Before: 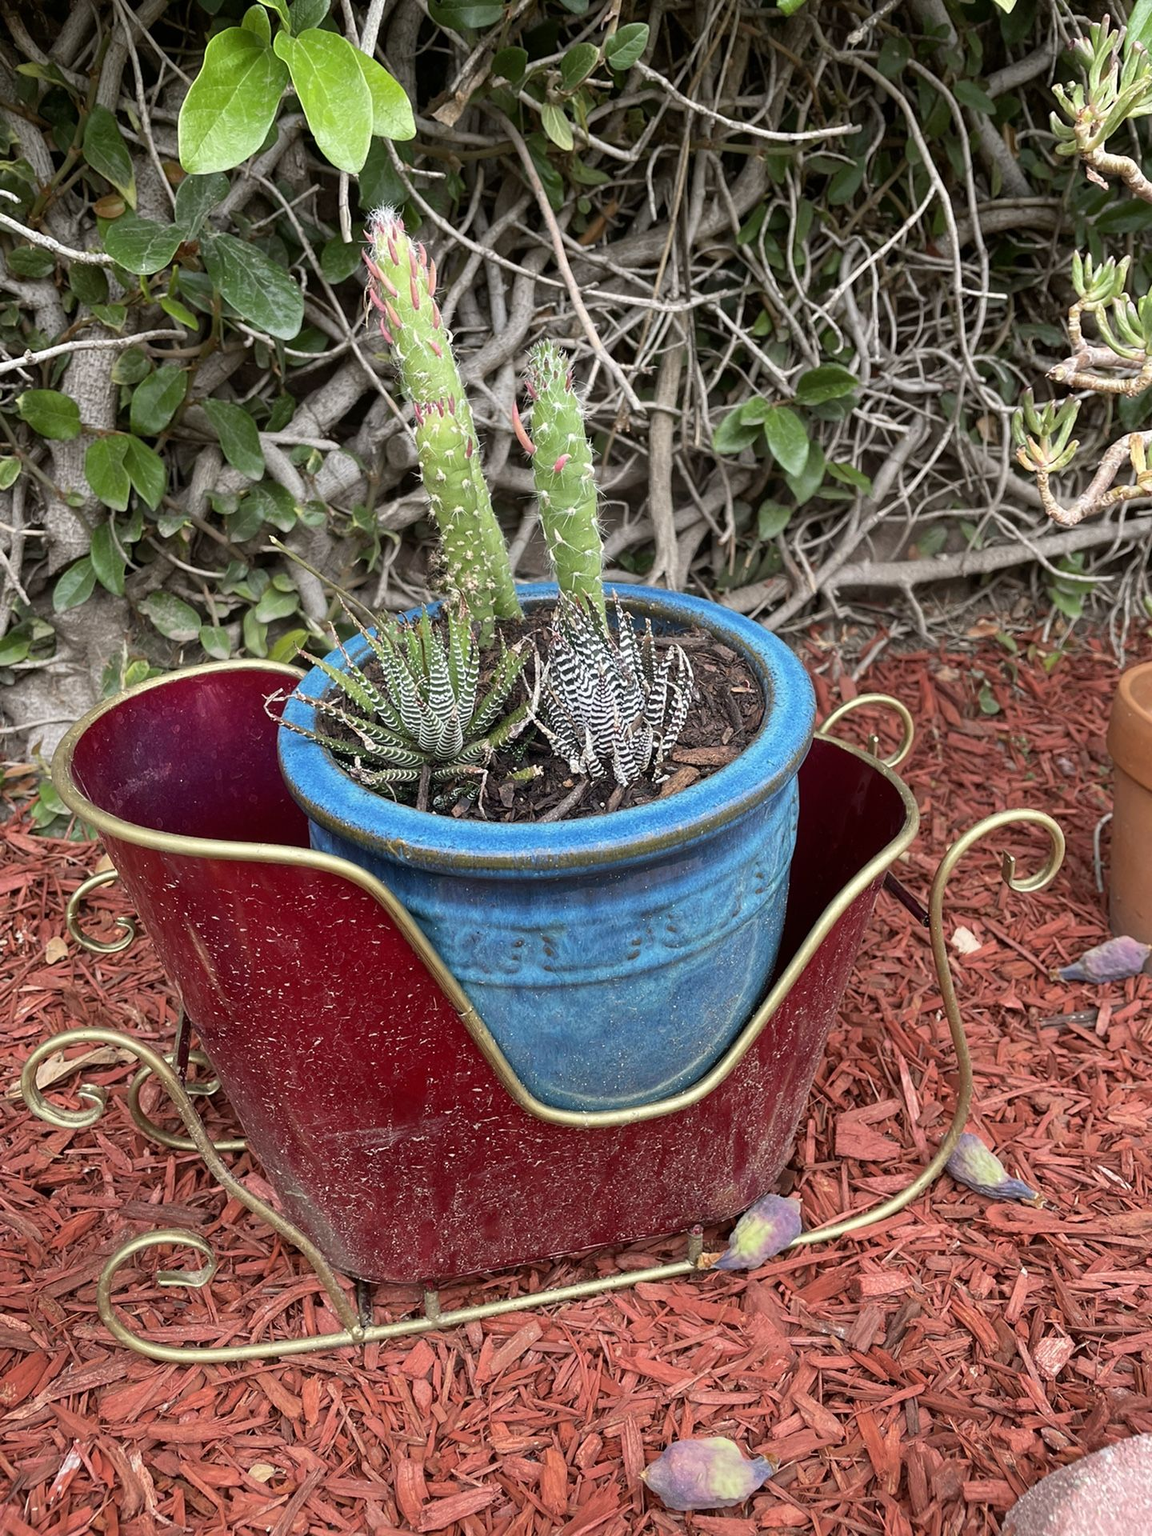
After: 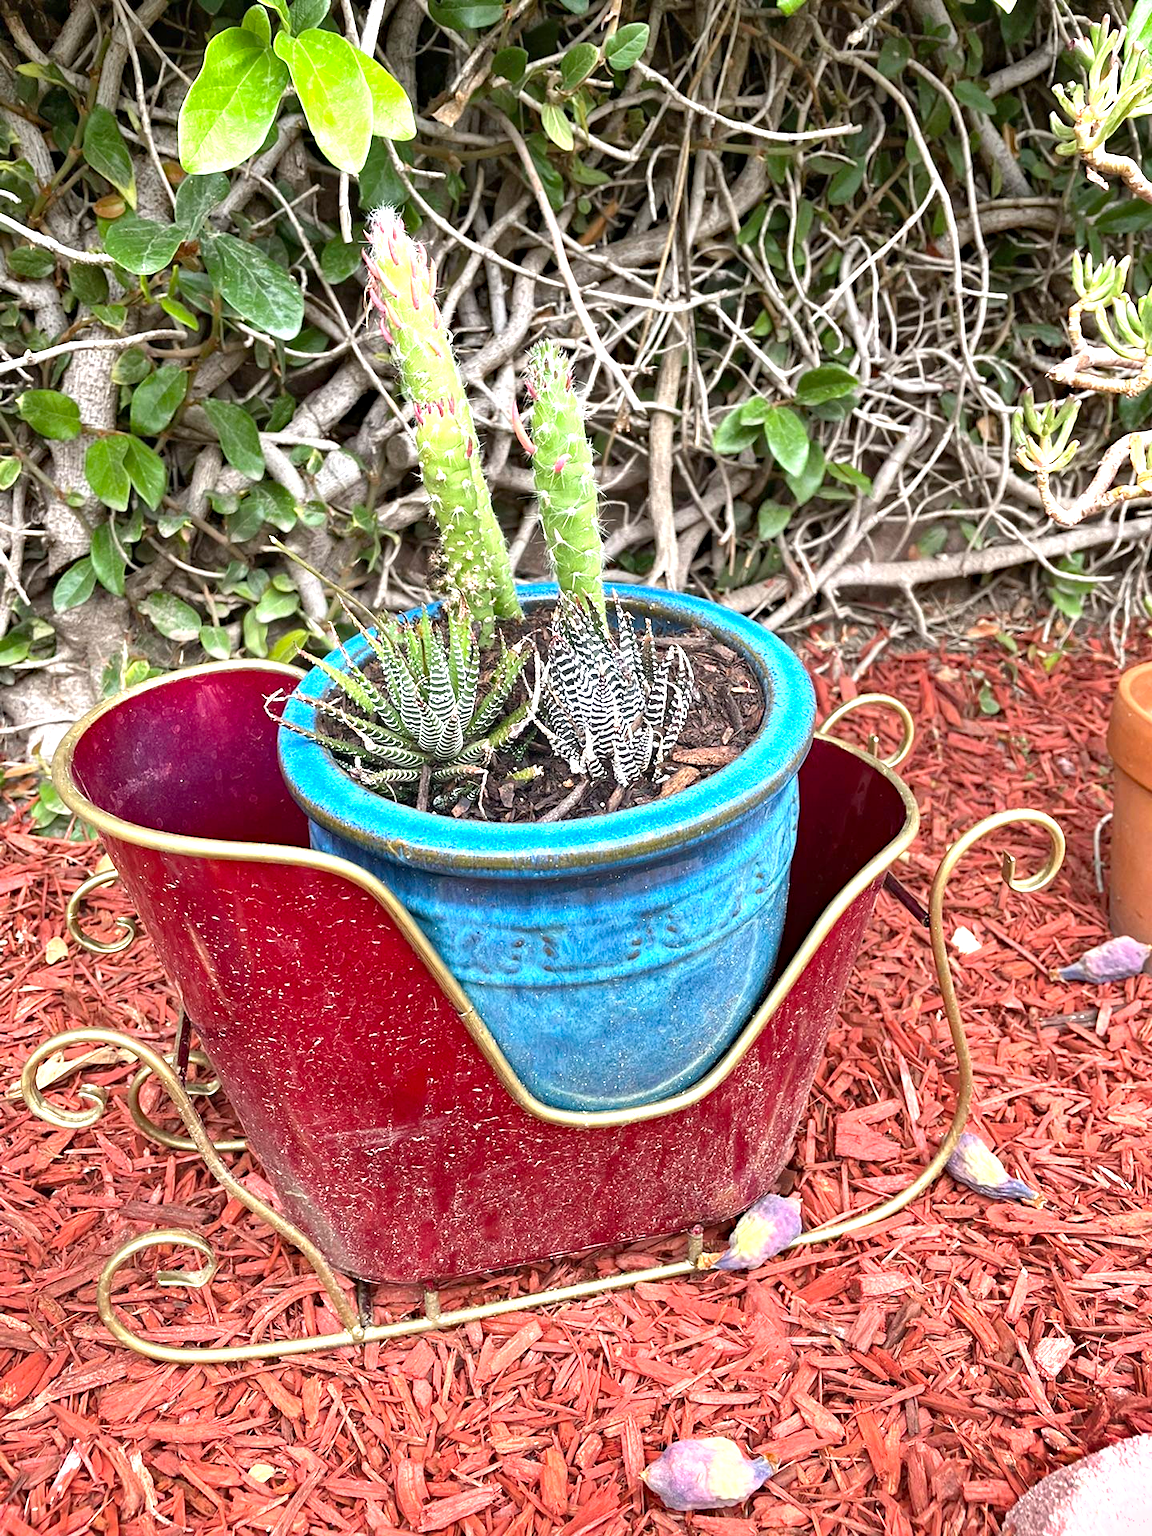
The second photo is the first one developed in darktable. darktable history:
exposure: black level correction 0, exposure 1.199 EV, compensate exposure bias true, compensate highlight preservation false
shadows and highlights: soften with gaussian
haze removal: compatibility mode true, adaptive false
